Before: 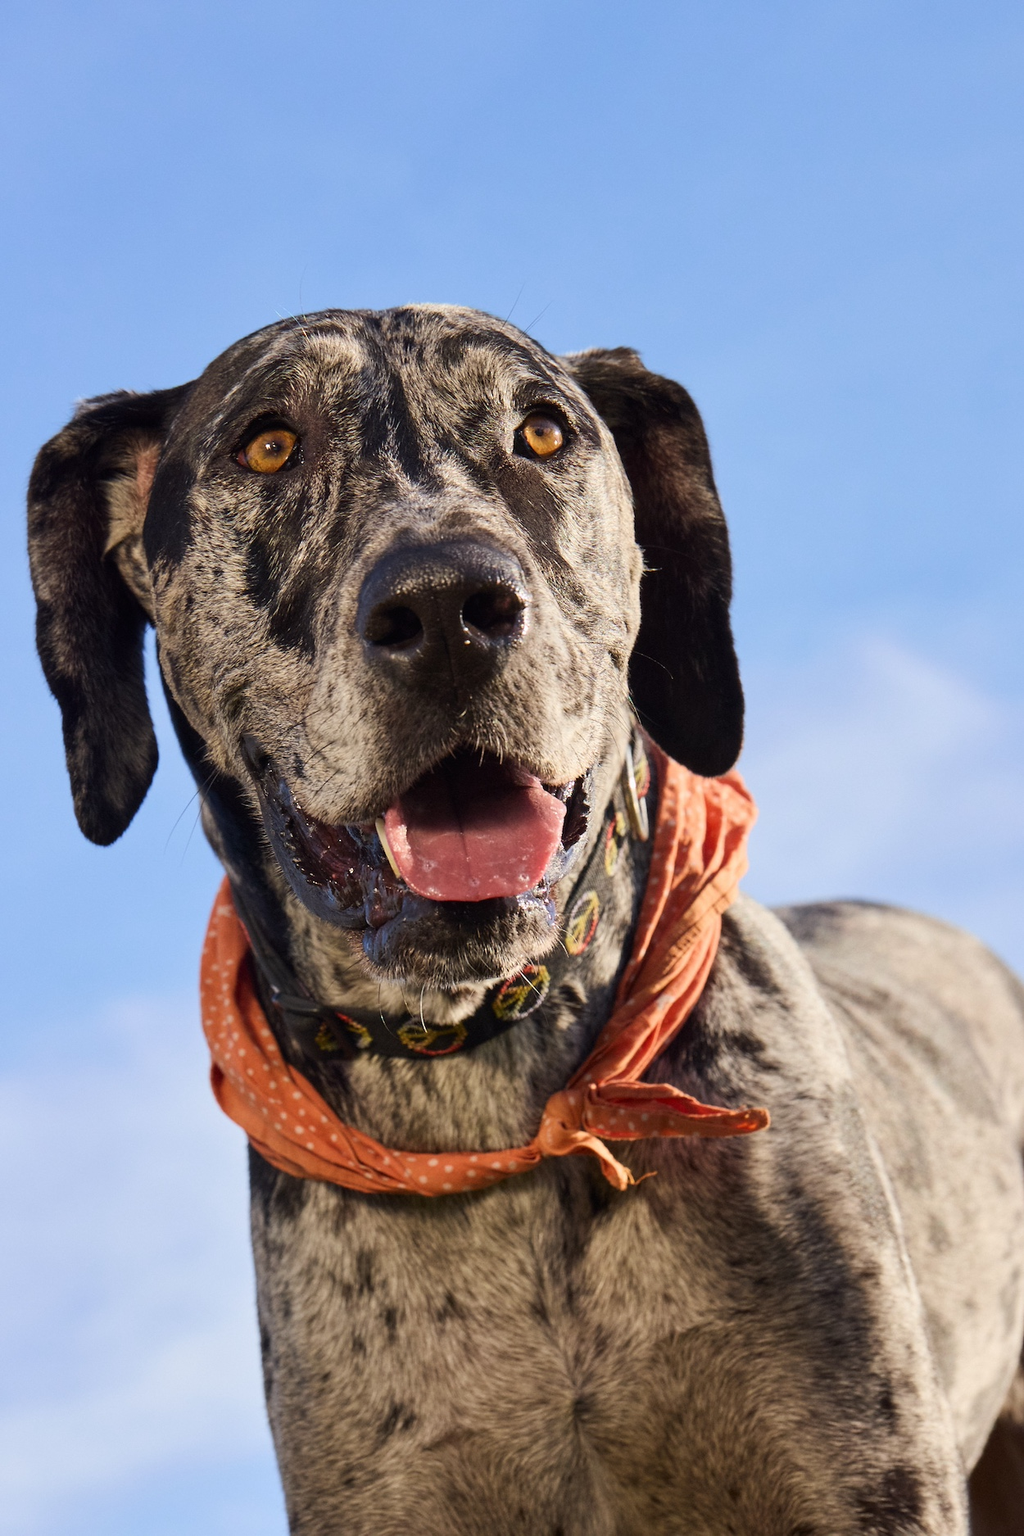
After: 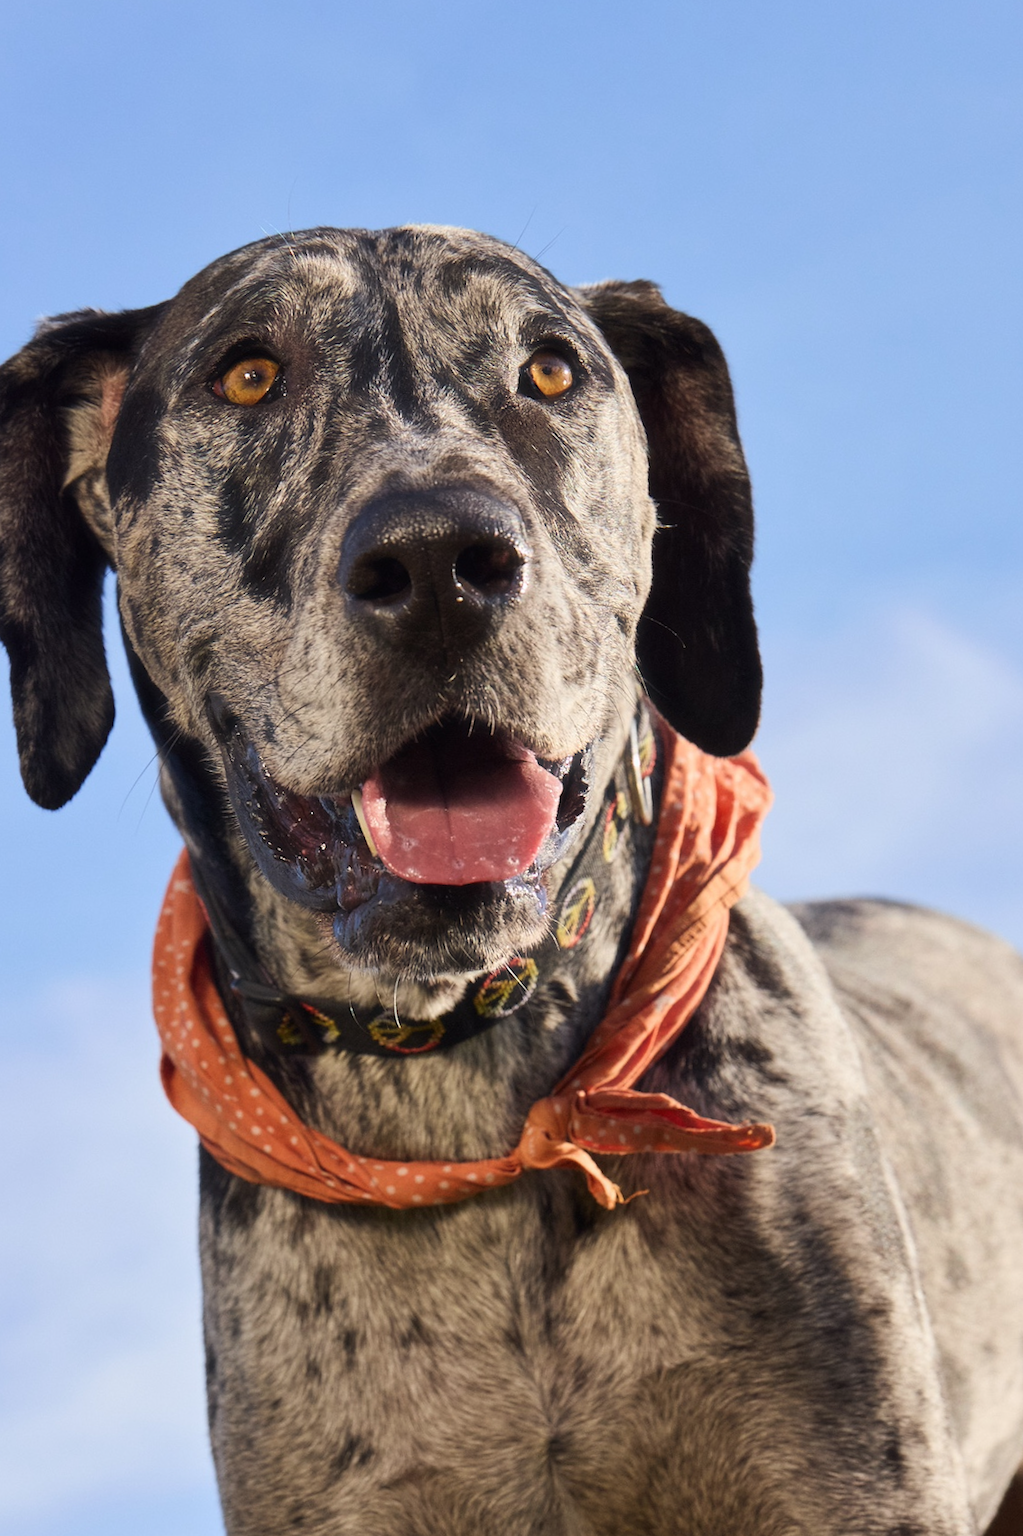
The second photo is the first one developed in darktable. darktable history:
crop and rotate: angle -1.96°, left 3.097%, top 4.154%, right 1.586%, bottom 0.529%
haze removal: strength -0.1, adaptive false
tone equalizer: on, module defaults
